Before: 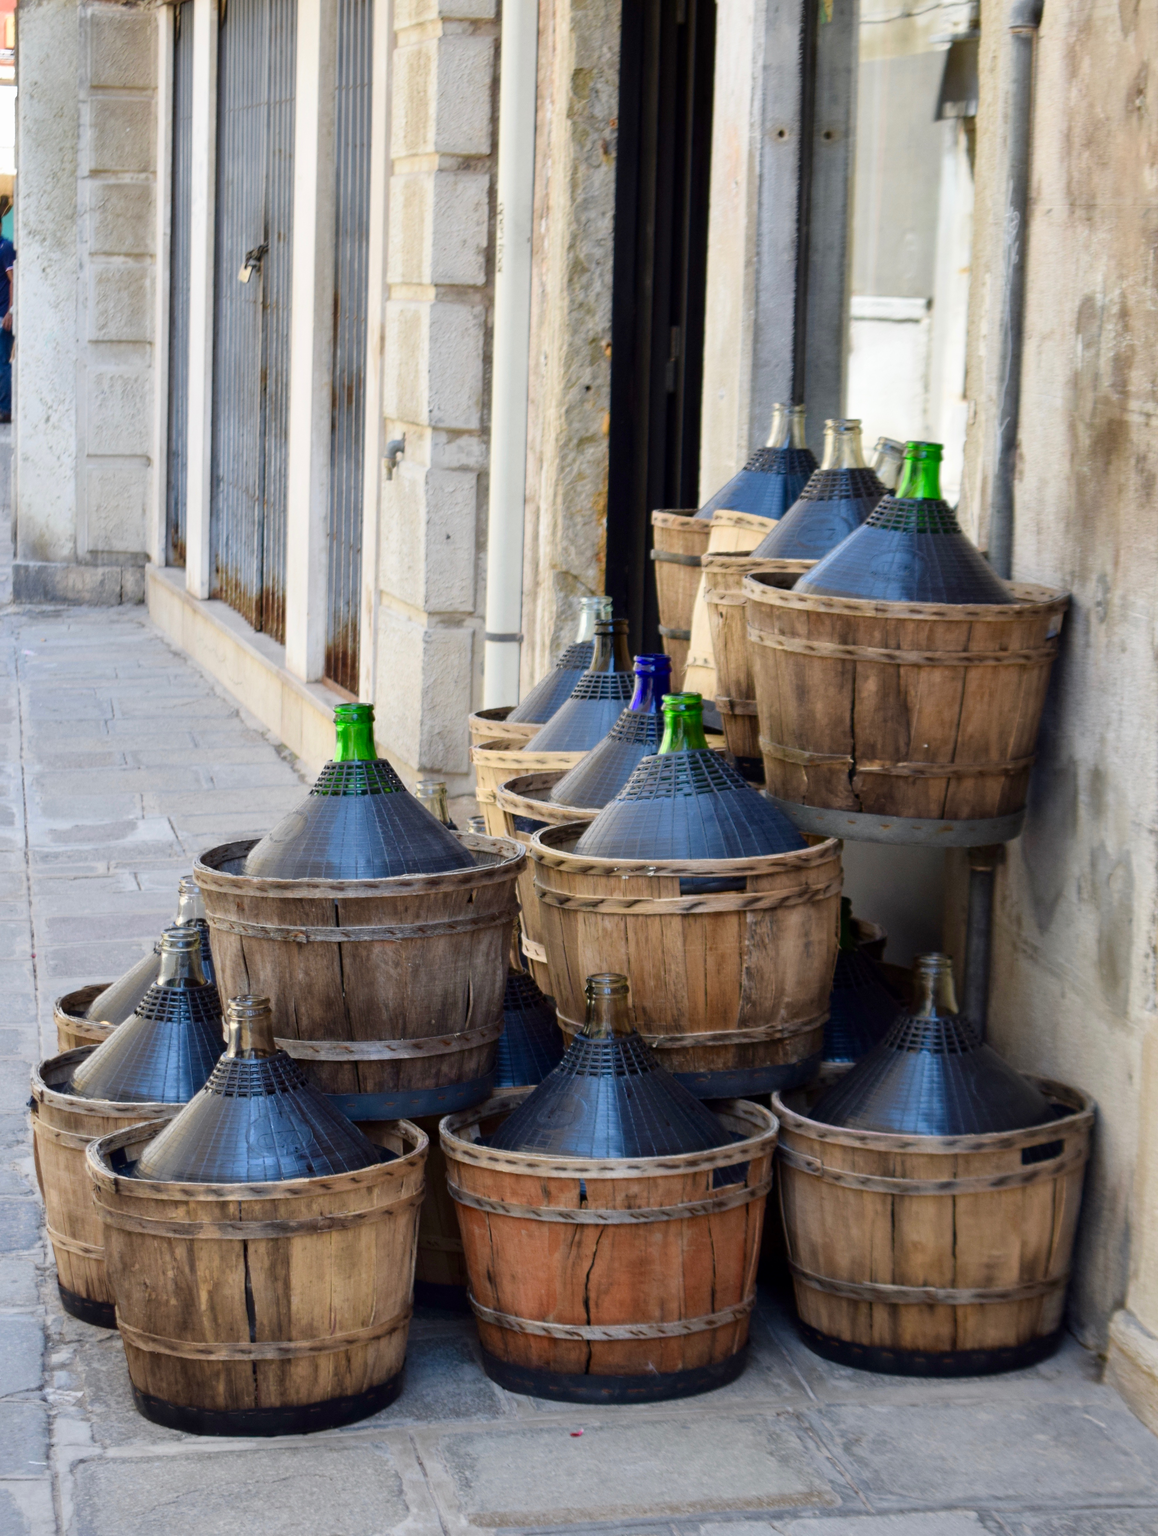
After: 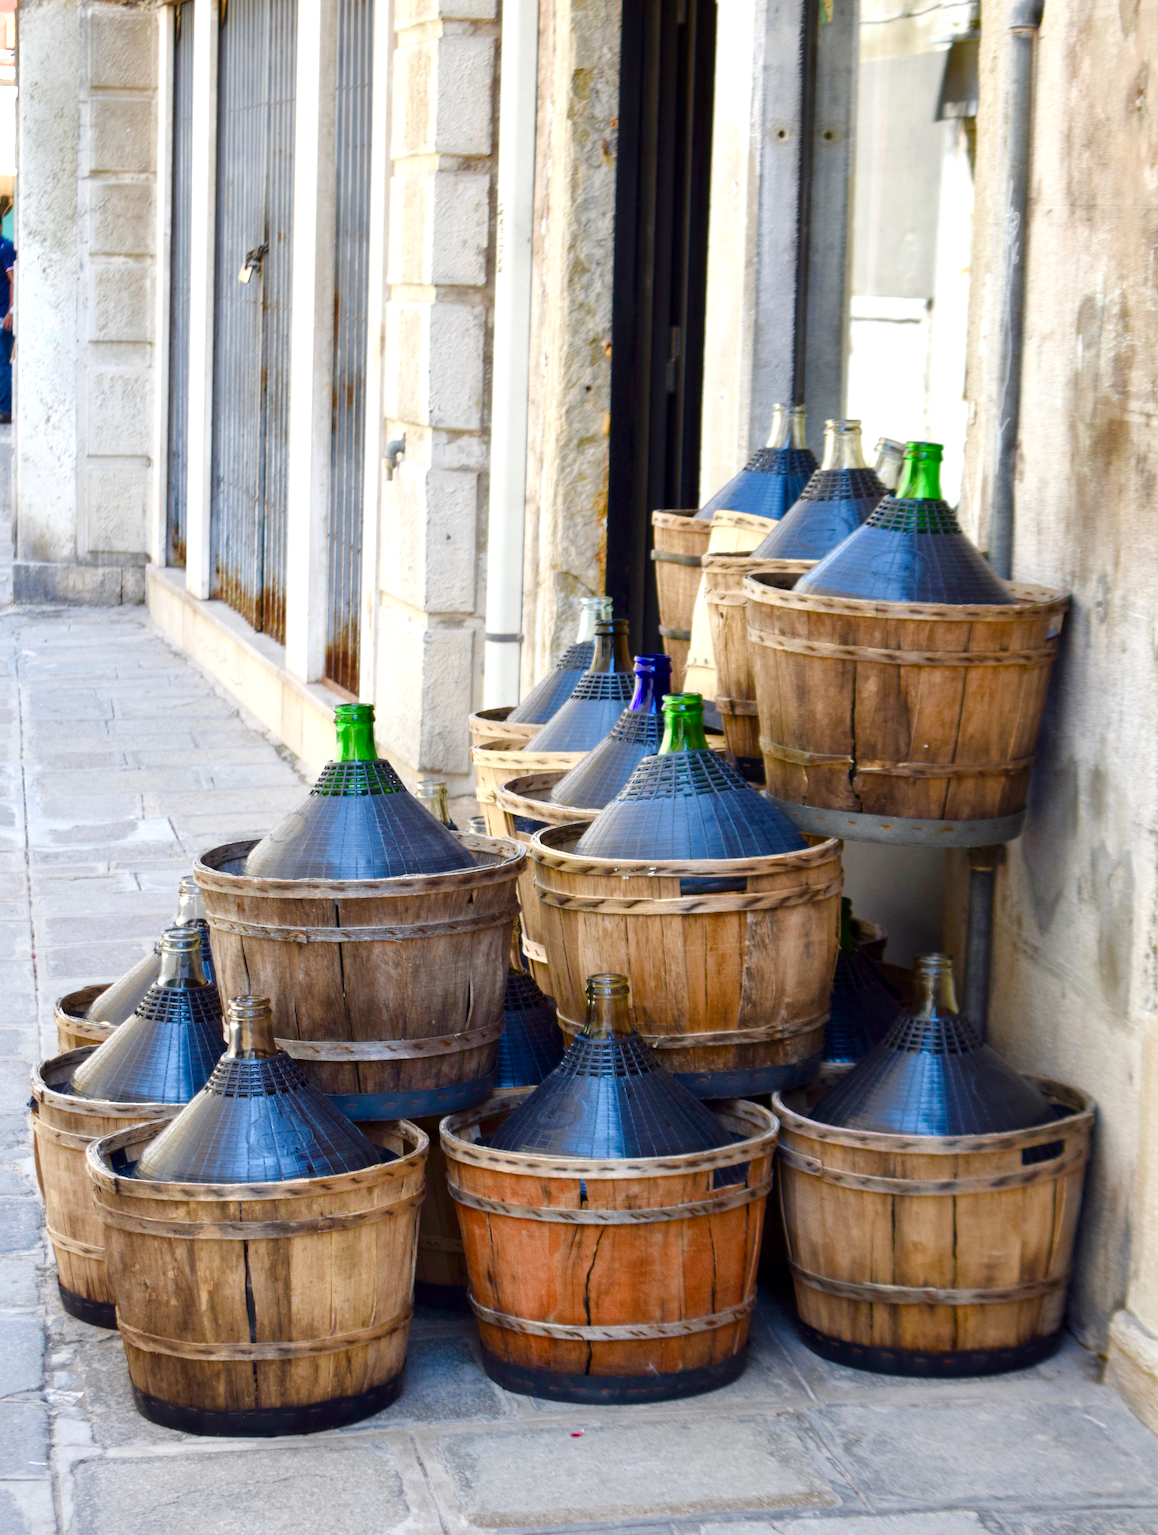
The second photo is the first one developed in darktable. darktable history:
color balance rgb: perceptual saturation grading › global saturation 0.925%, perceptual saturation grading › highlights -17.927%, perceptual saturation grading › mid-tones 33.68%, perceptual saturation grading › shadows 50.593%
exposure: black level correction 0, exposure 0.498 EV, compensate highlight preservation false
